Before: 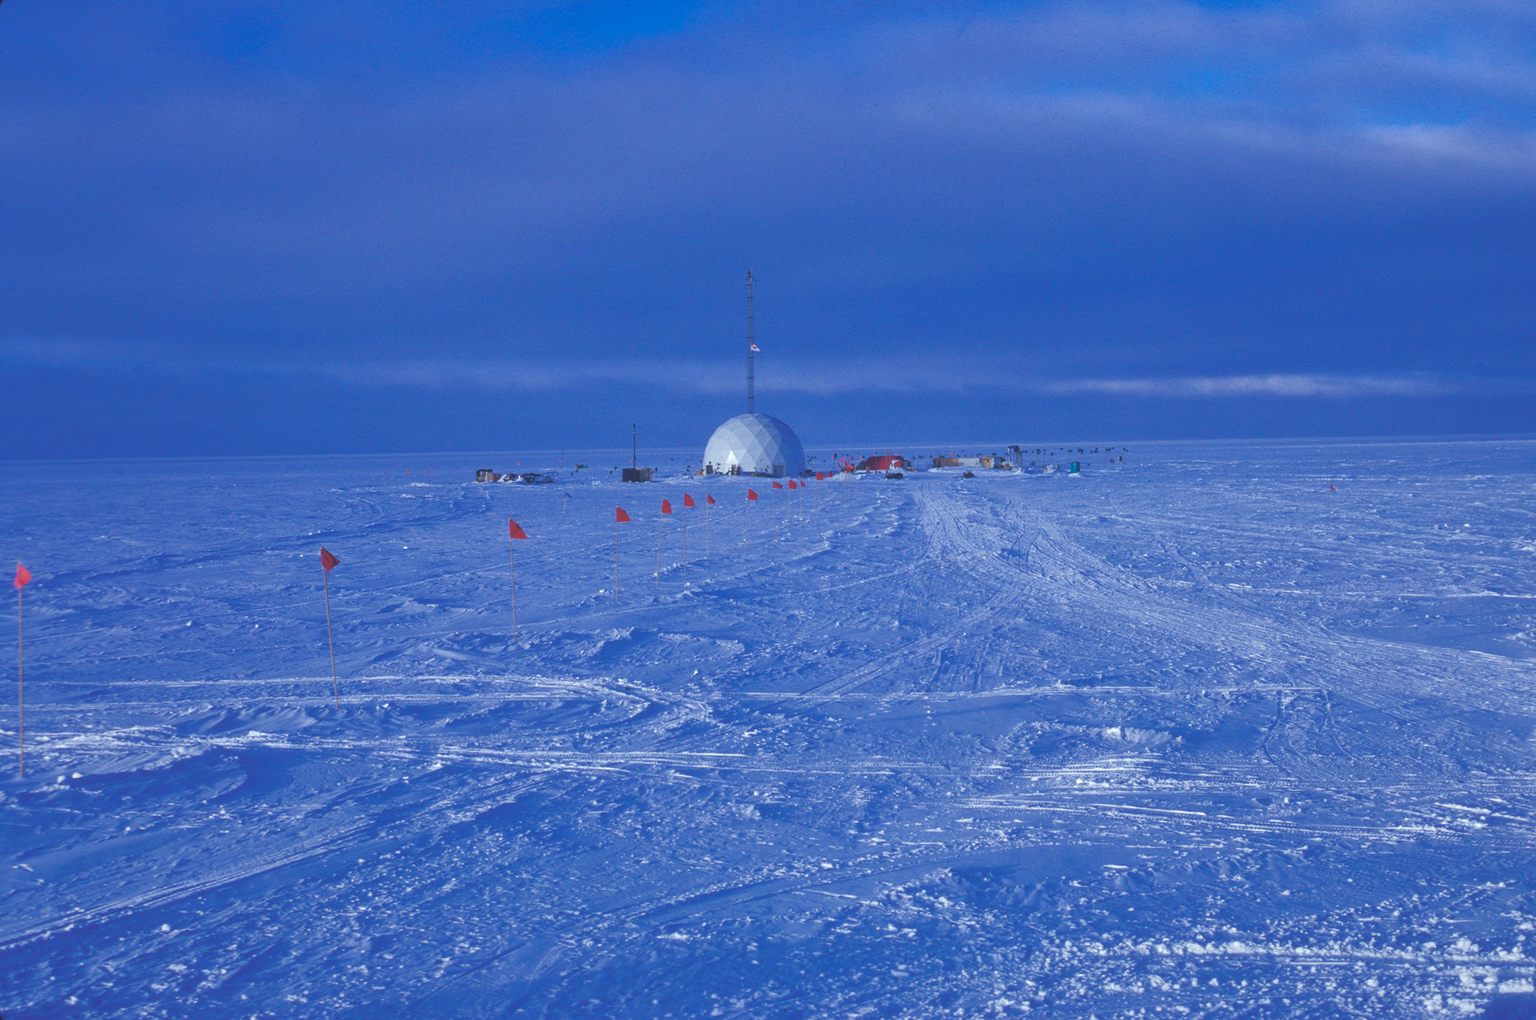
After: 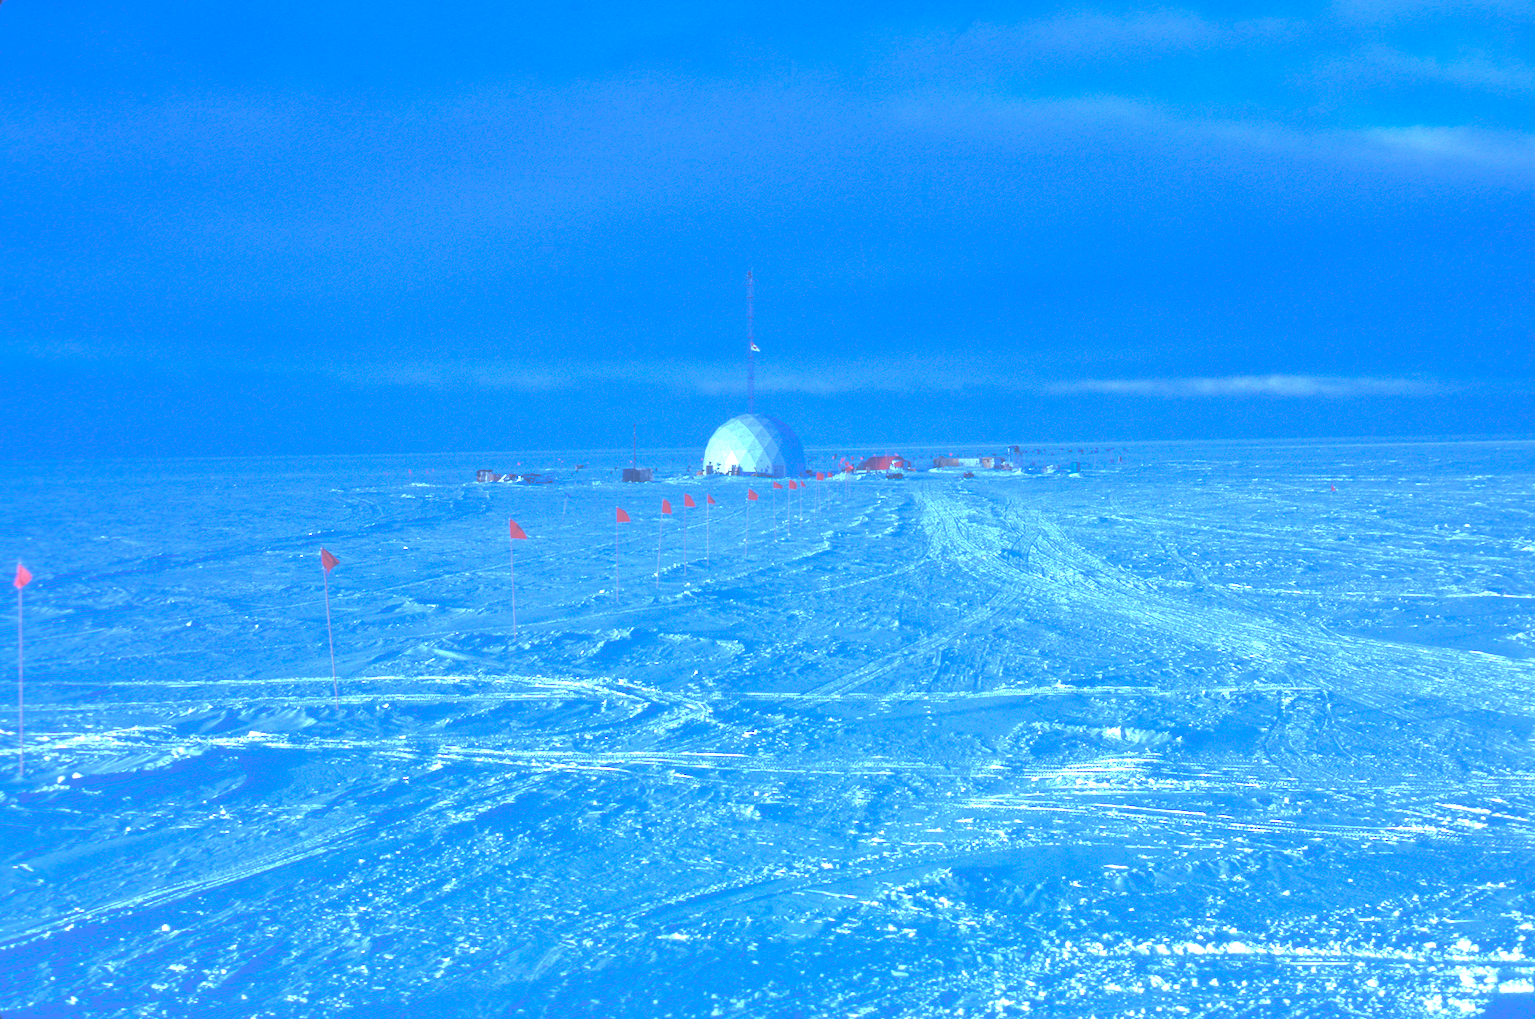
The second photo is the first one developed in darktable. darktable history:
exposure: black level correction 0, exposure 1.7 EV, compensate exposure bias true, compensate highlight preservation false
graduated density: hue 238.83°, saturation 50%
color correction: highlights a* -10.69, highlights b* -19.19
base curve: curves: ch0 [(0, 0) (0.841, 0.609) (1, 1)]
contrast brightness saturation: brightness 0.28
white balance: red 1, blue 1
